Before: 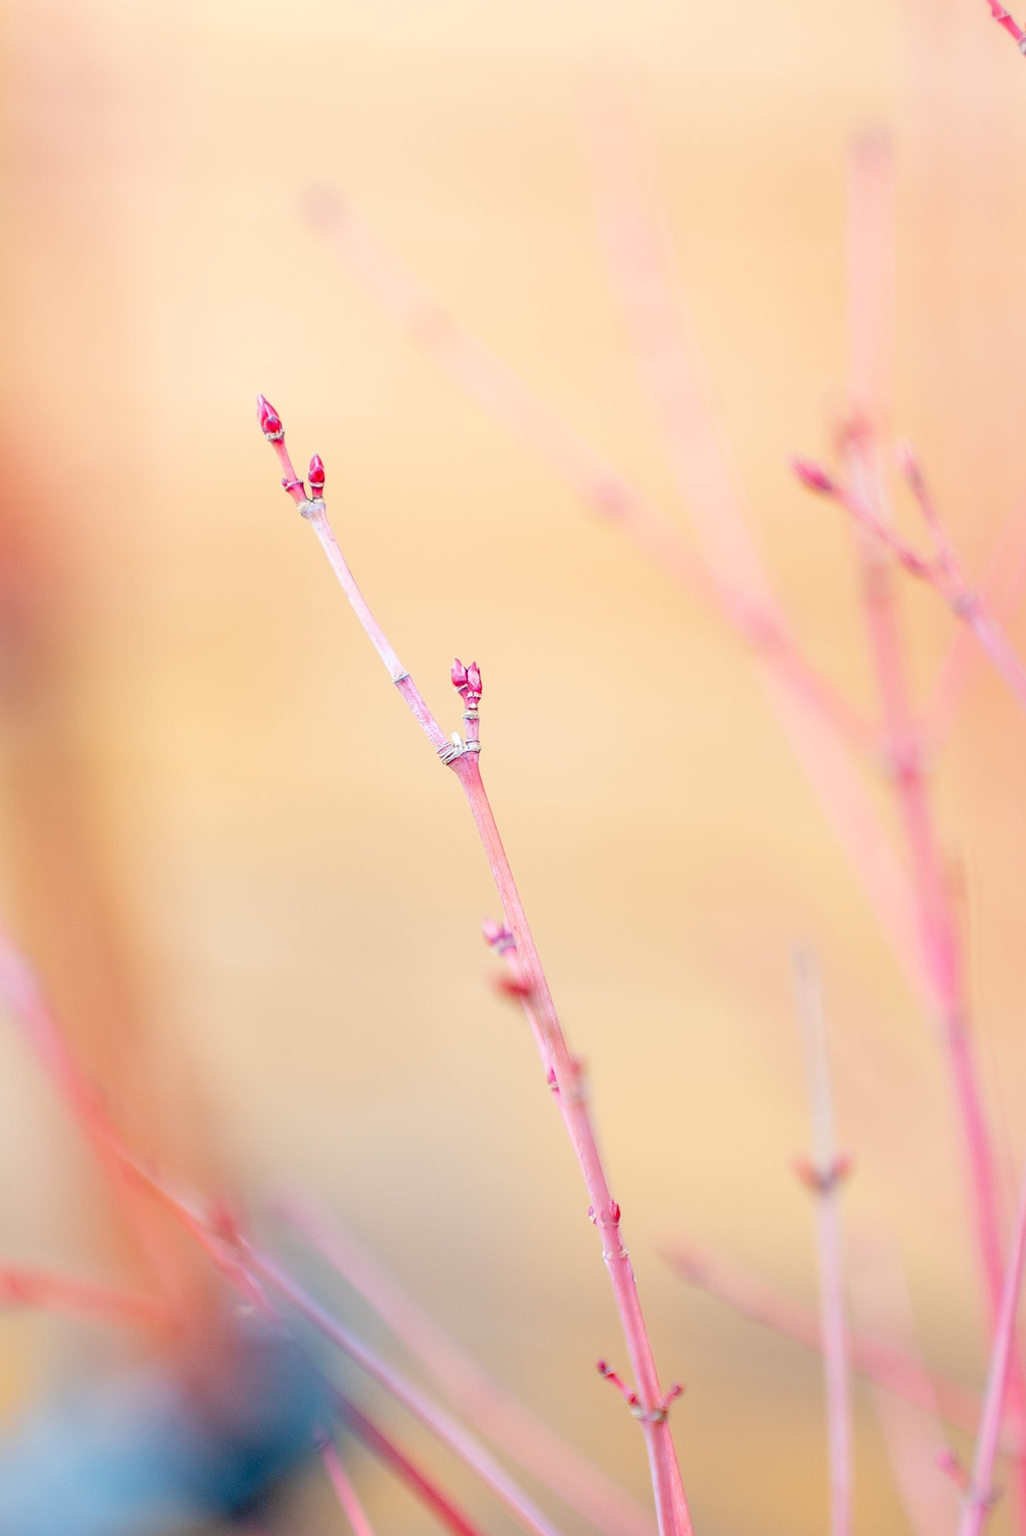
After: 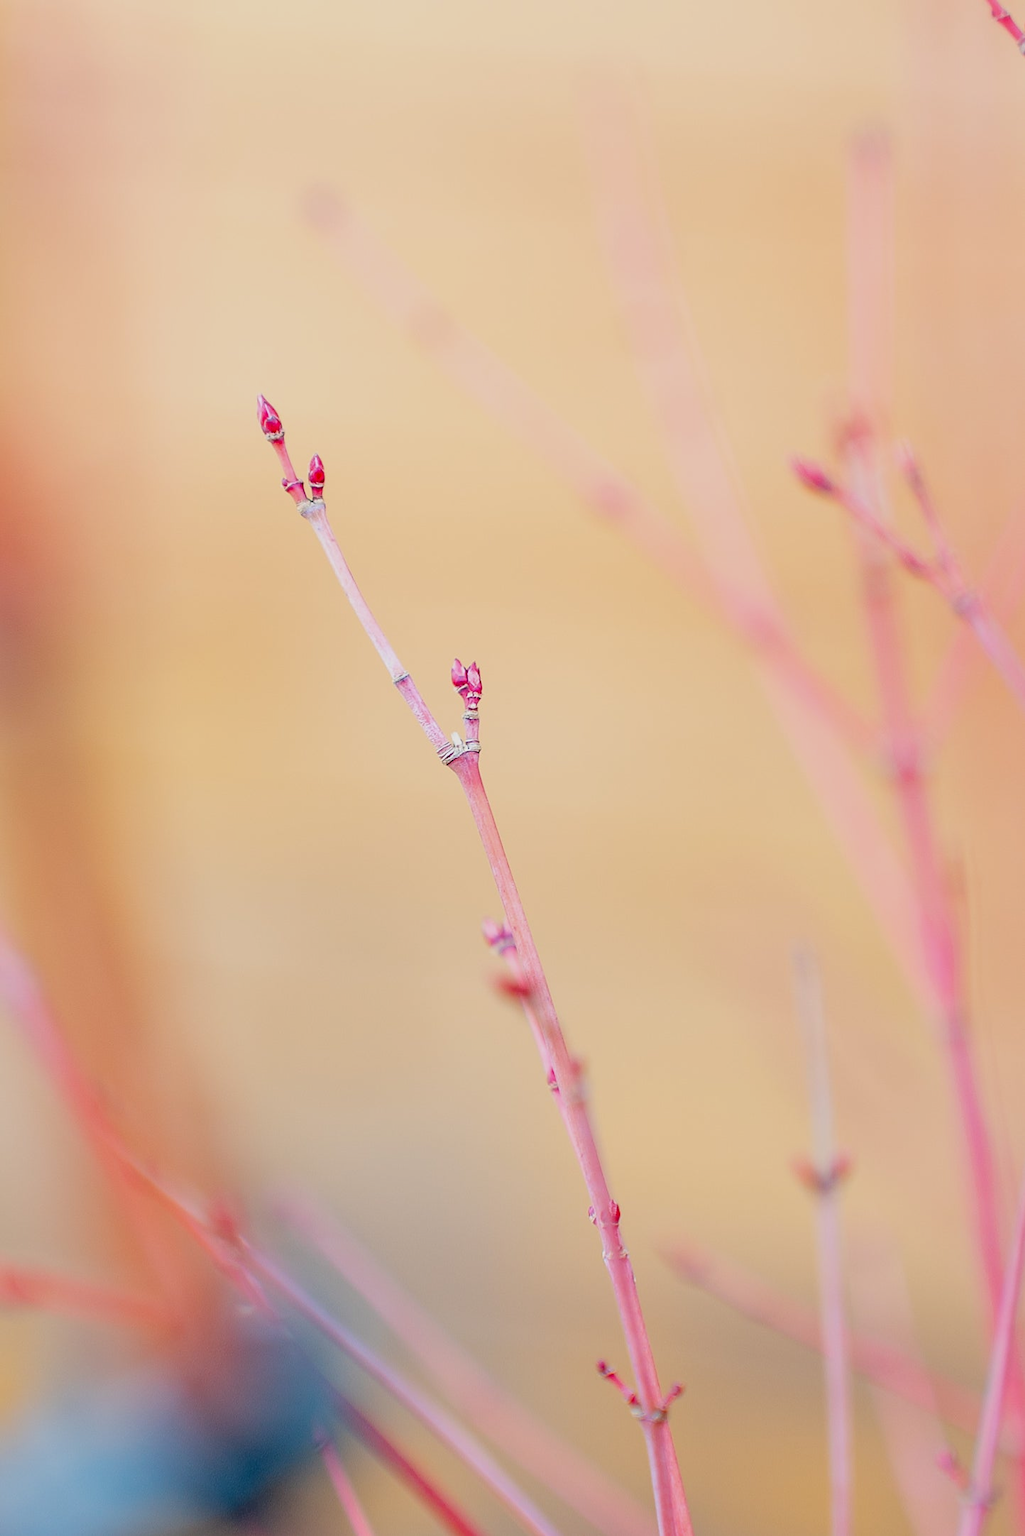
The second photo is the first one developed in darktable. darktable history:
tone equalizer: on, module defaults
contrast equalizer: octaves 7, y [[0.6 ×6], [0.55 ×6], [0 ×6], [0 ×6], [0 ×6]], mix -0.2
shadows and highlights: radius 121.13, shadows 21.4, white point adjustment -9.72, highlights -14.39, soften with gaussian
sharpen: radius 1.559, amount 0.373, threshold 1.271
rotate and perspective: crop left 0, crop top 0
